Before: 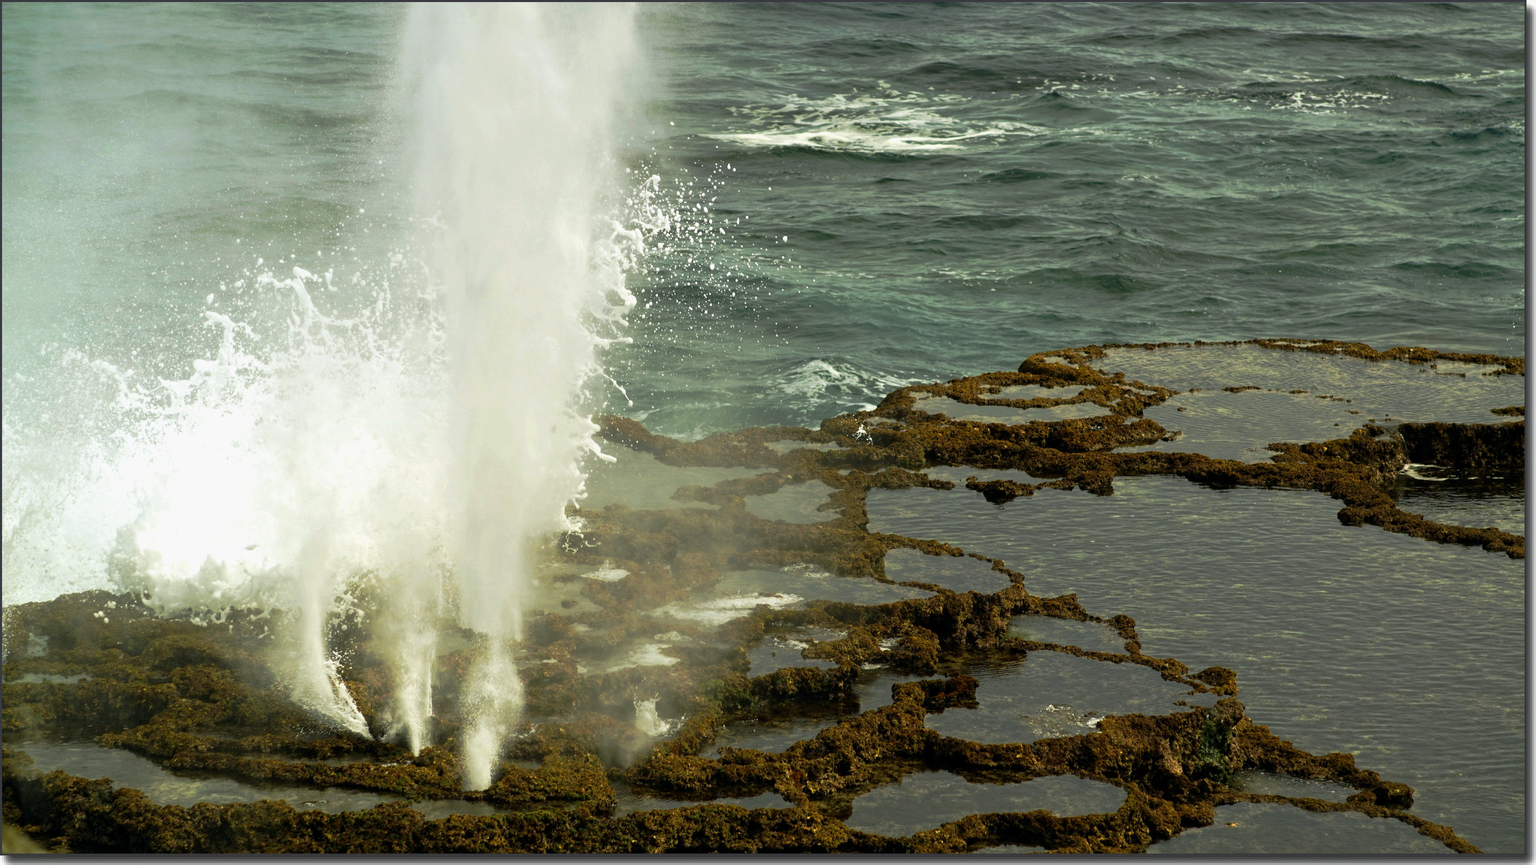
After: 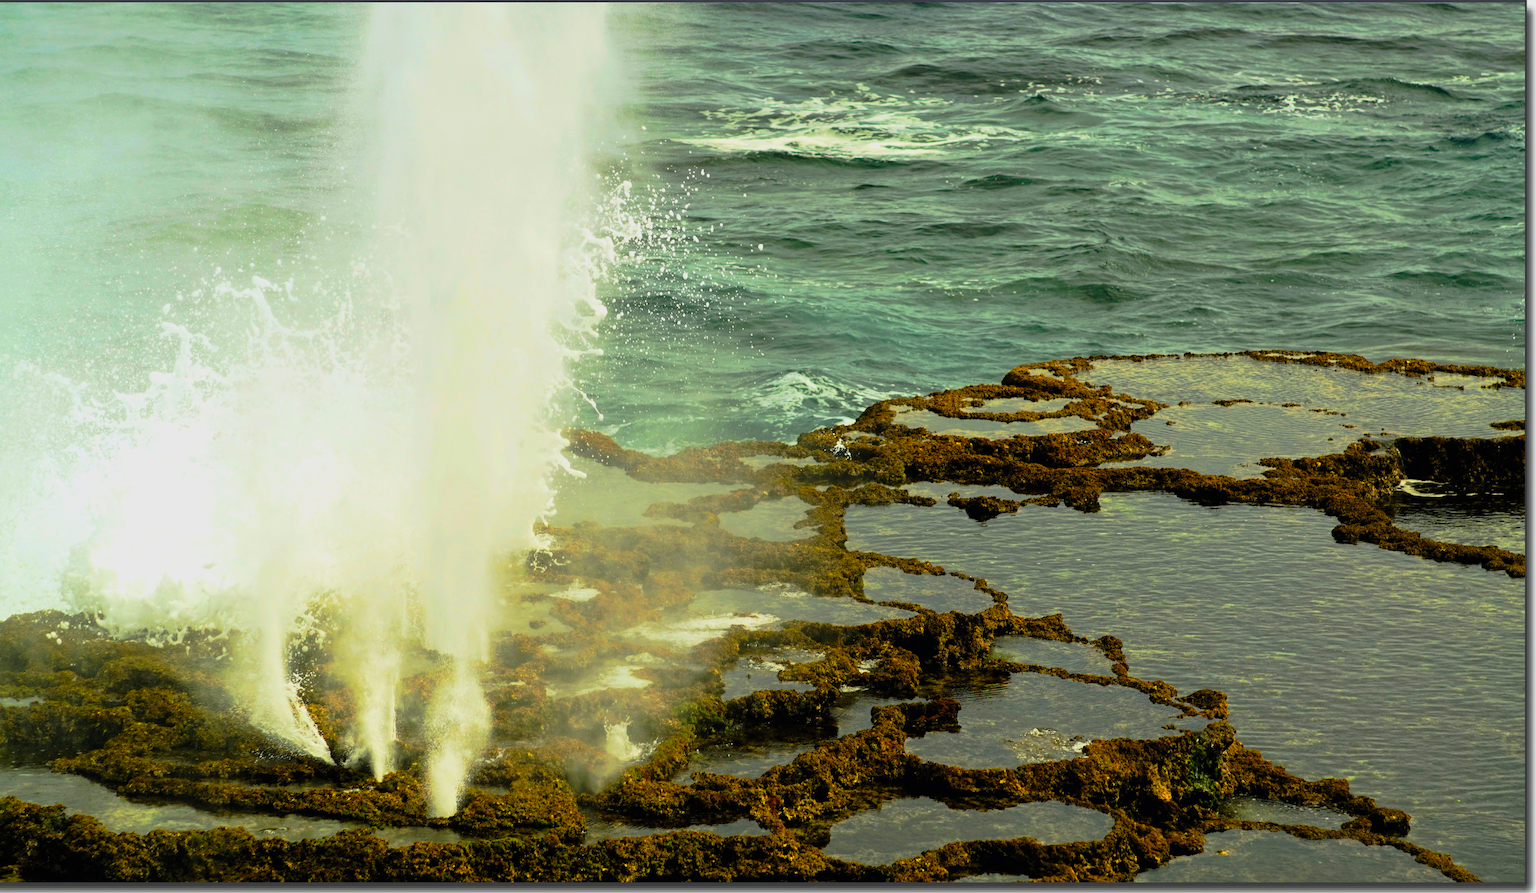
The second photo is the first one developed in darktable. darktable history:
filmic rgb: black relative exposure -7.65 EV, white relative exposure 4.56 EV, hardness 3.61, color science v6 (2022)
contrast brightness saturation: contrast 0.2, brightness 0.2, saturation 0.8
crop and rotate: left 3.238%
